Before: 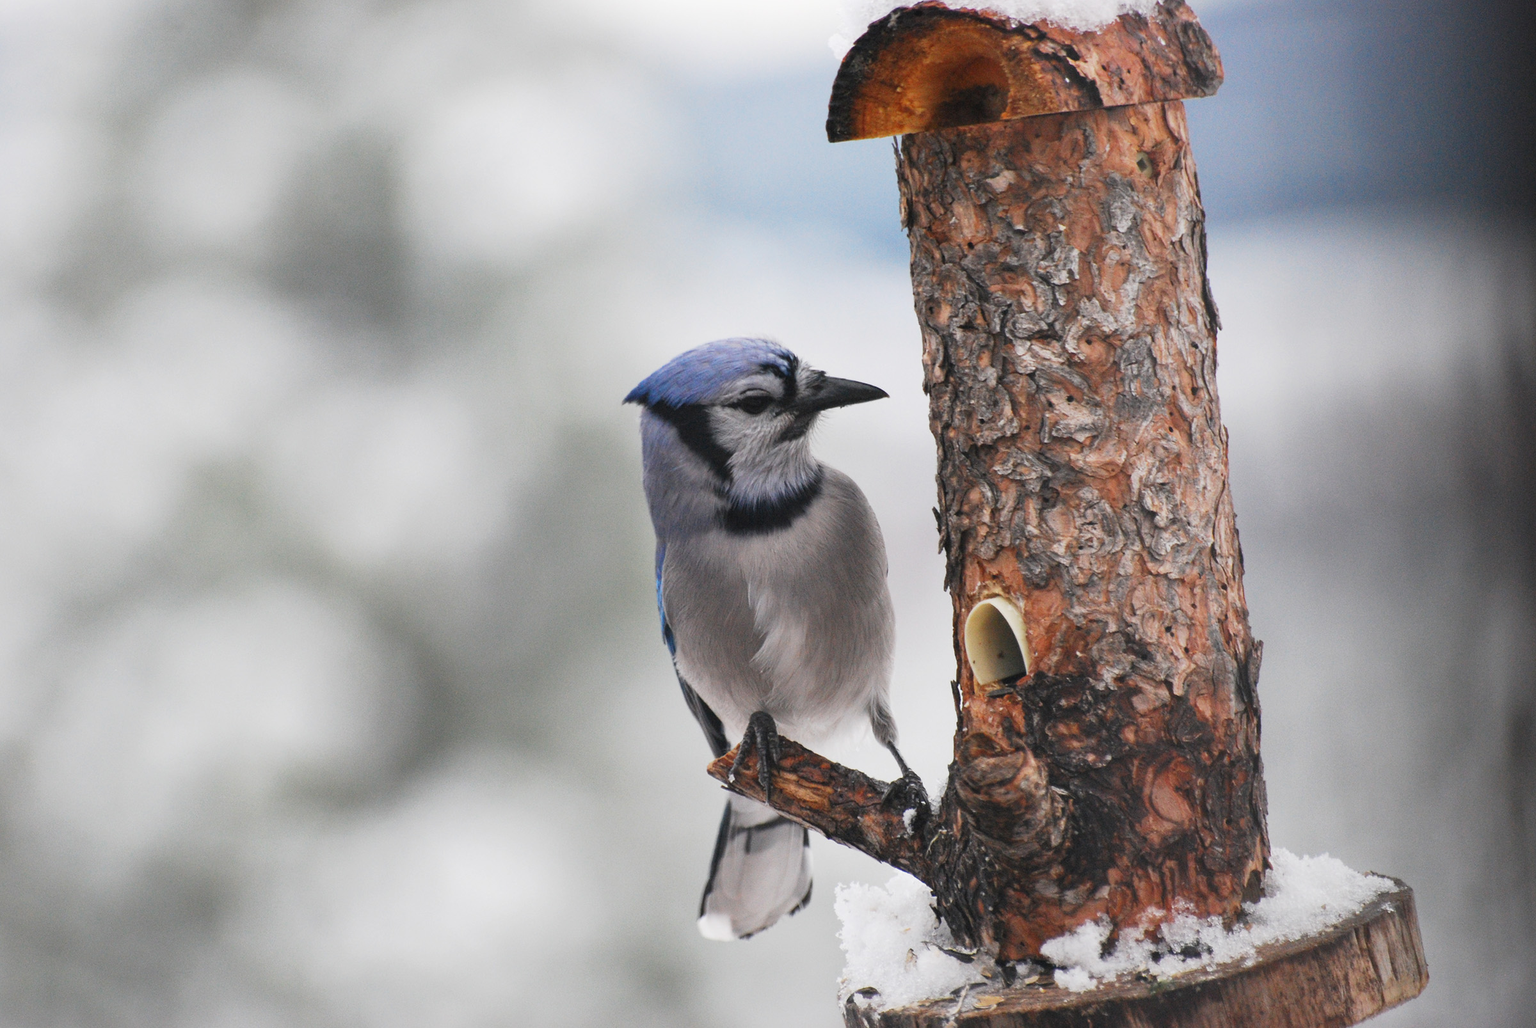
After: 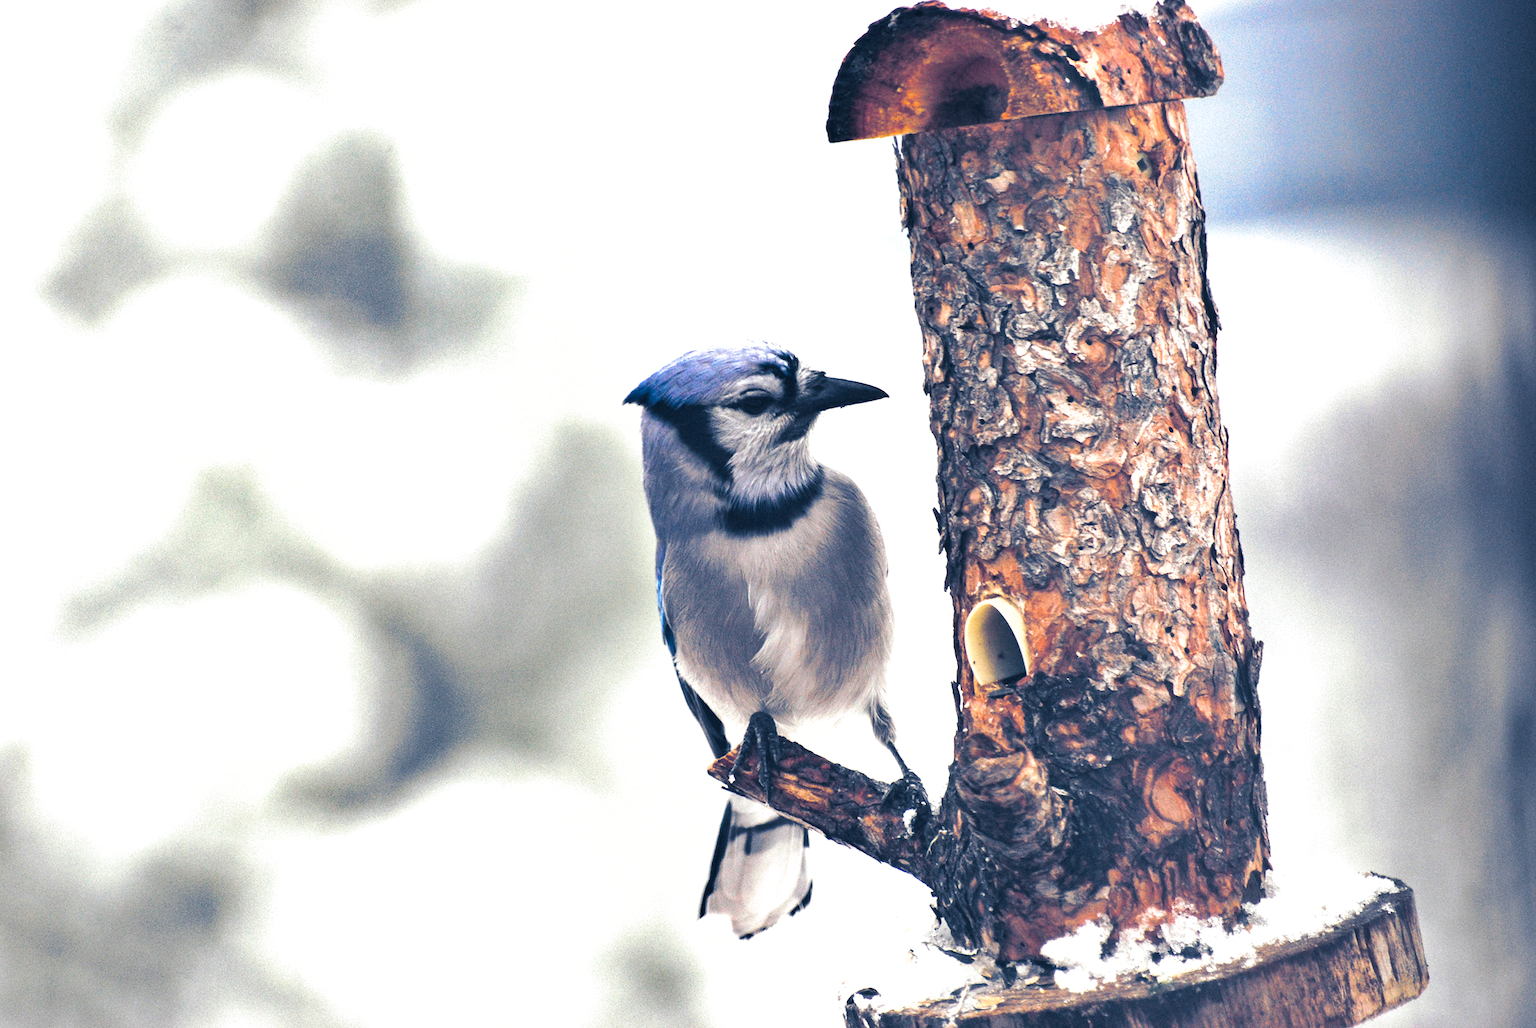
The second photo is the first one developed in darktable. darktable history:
exposure: black level correction 0, exposure 1.1 EV, compensate highlight preservation false
shadows and highlights: low approximation 0.01, soften with gaussian
split-toning: shadows › hue 226.8°, shadows › saturation 0.84
